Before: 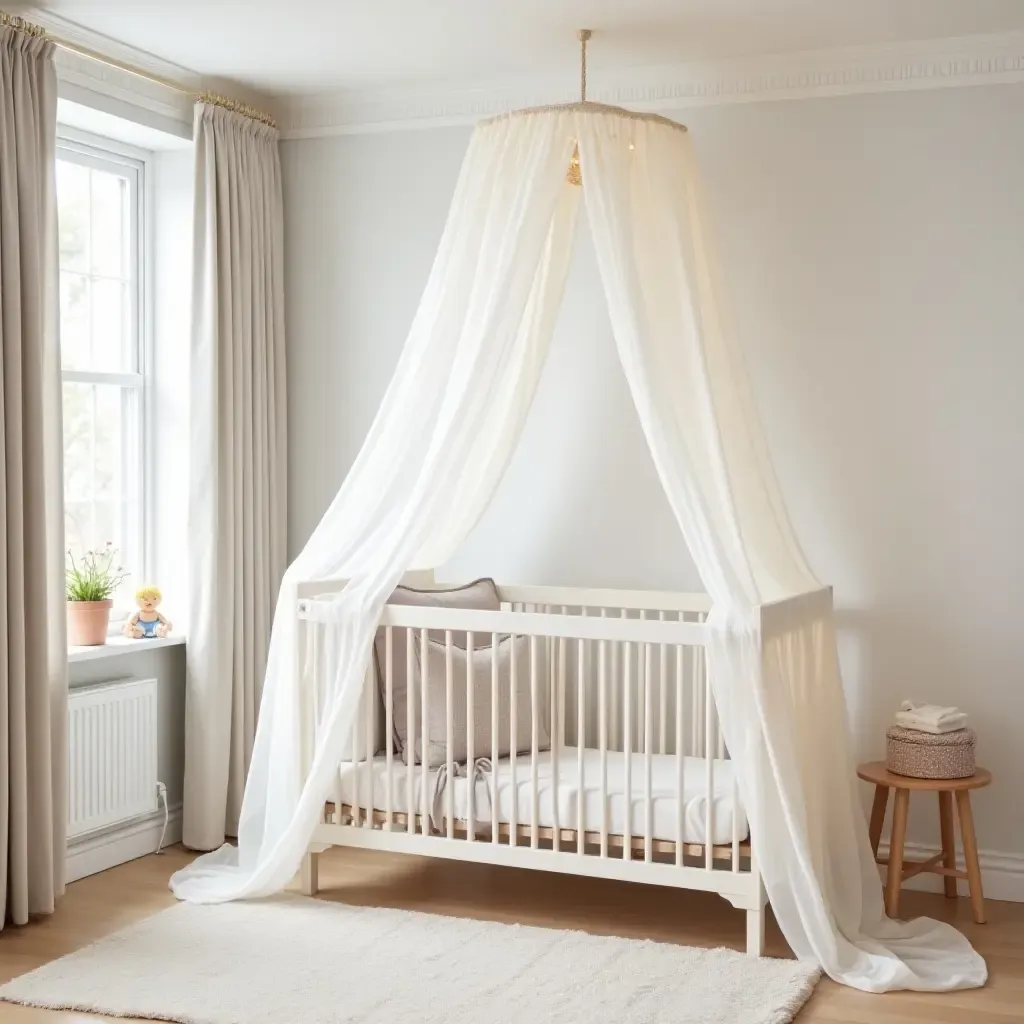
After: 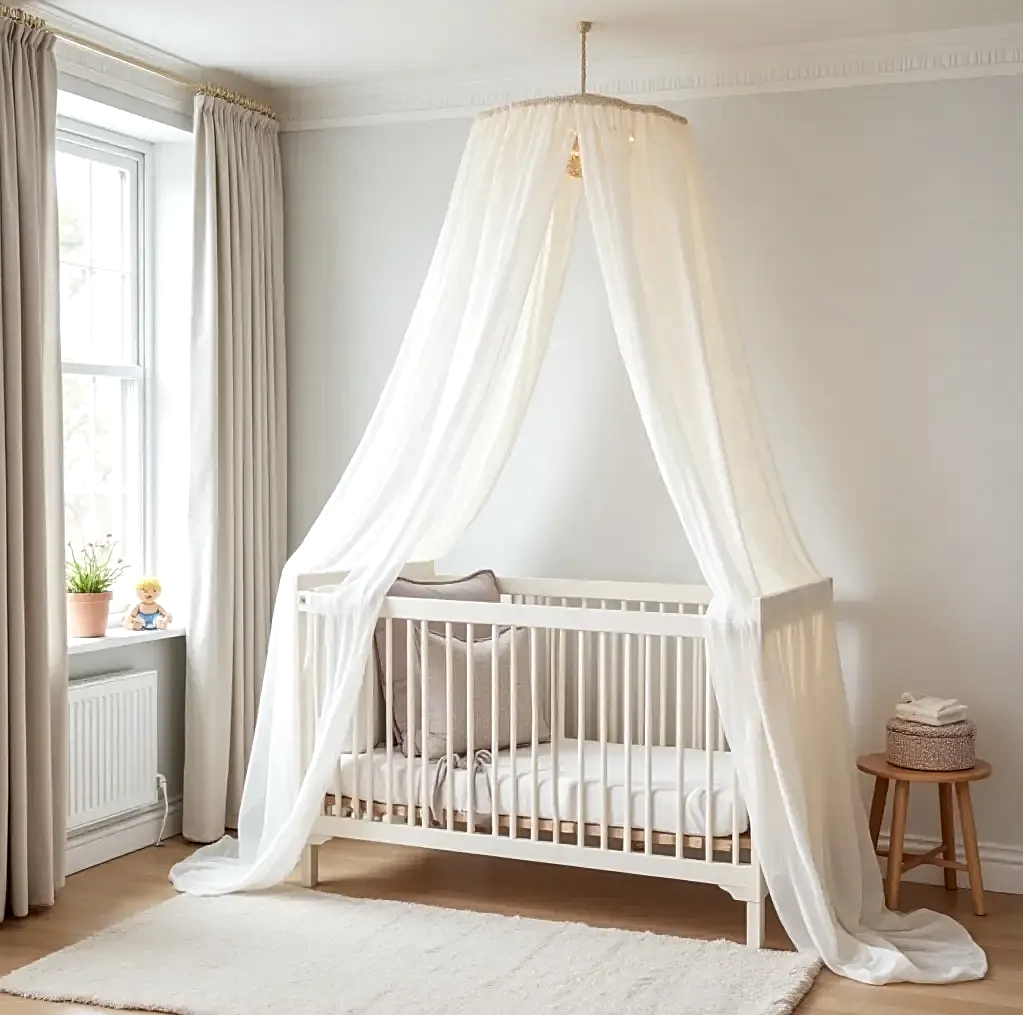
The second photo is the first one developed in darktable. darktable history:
local contrast: on, module defaults
sharpen: on, module defaults
crop: top 0.792%, right 0.079%
